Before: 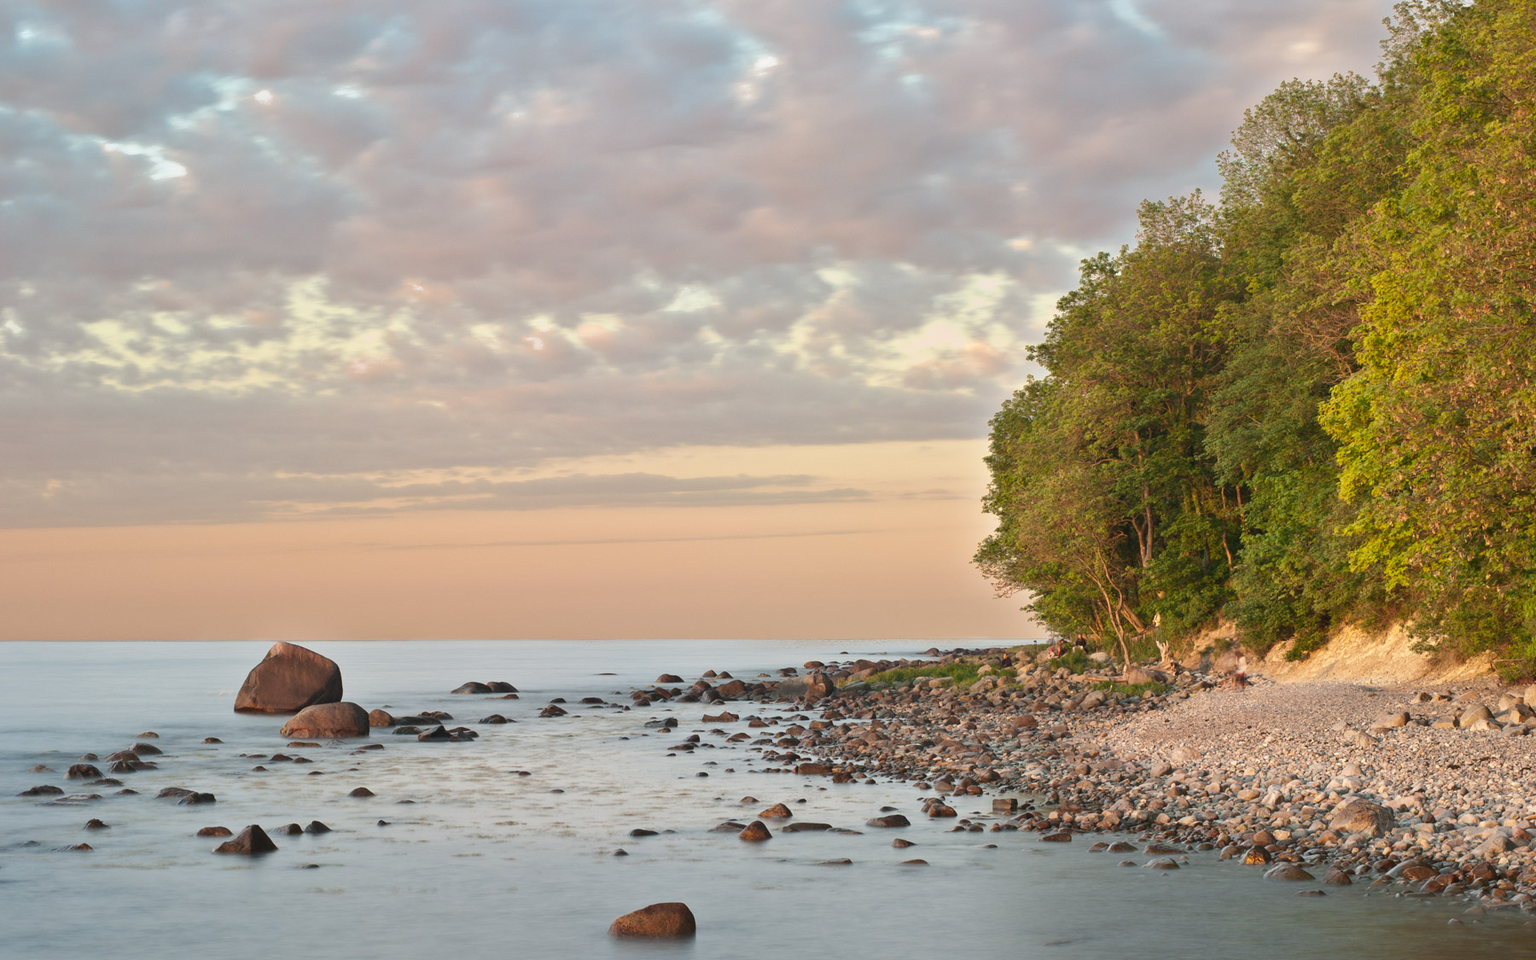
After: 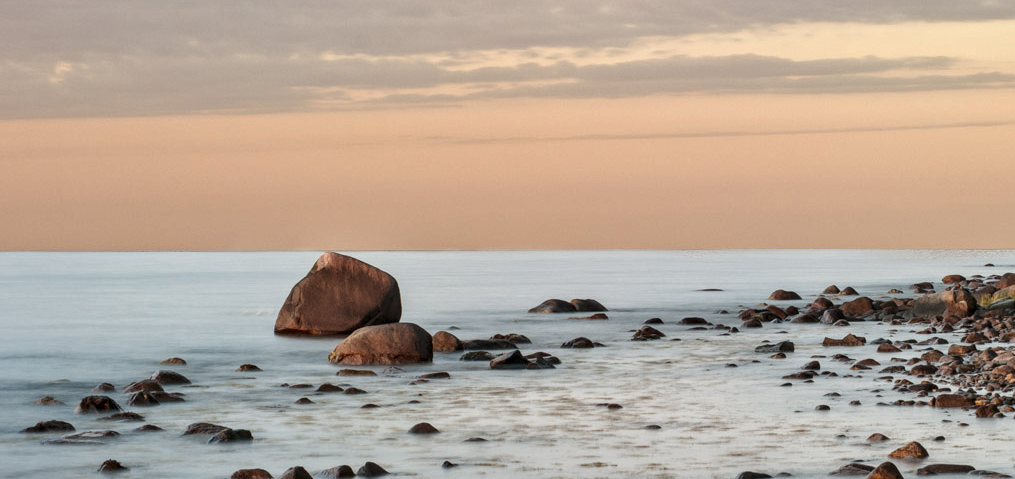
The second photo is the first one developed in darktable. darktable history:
crop: top 44.483%, right 43.593%, bottom 12.892%
local contrast: detail 150%
